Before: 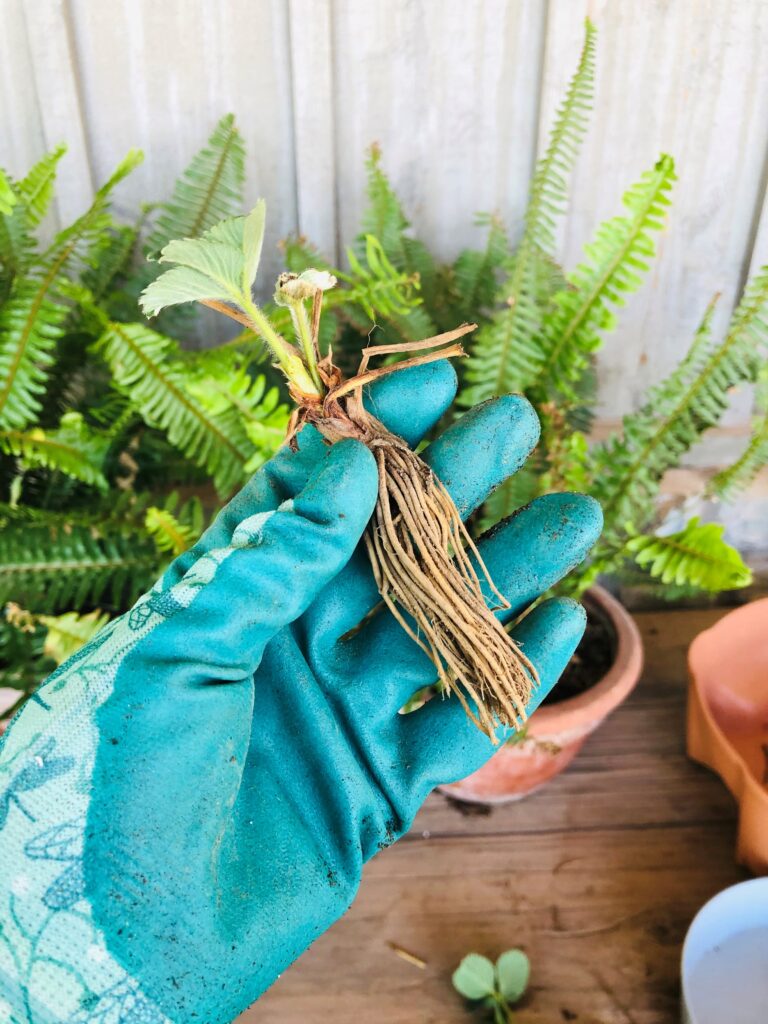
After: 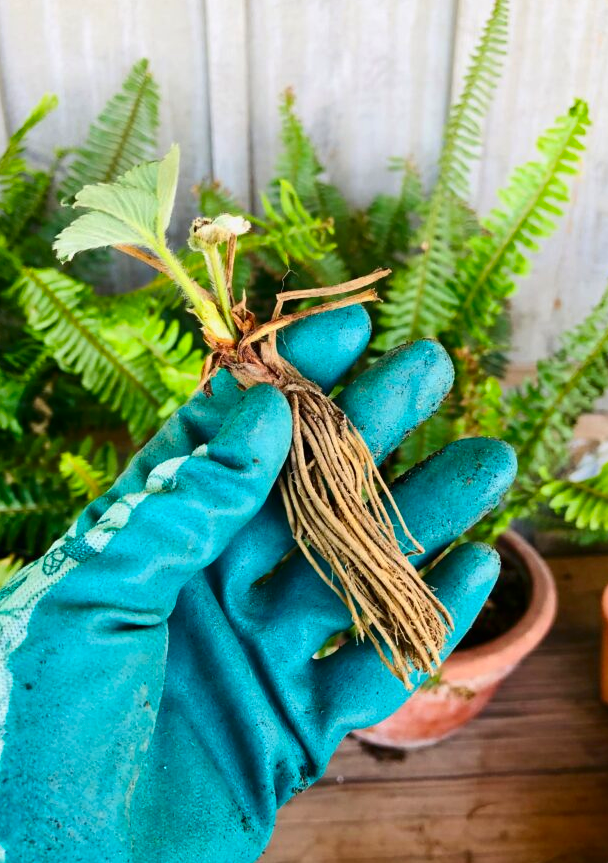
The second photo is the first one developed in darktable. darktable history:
crop: left 11.225%, top 5.381%, right 9.565%, bottom 10.314%
contrast brightness saturation: contrast 0.12, brightness -0.12, saturation 0.2
